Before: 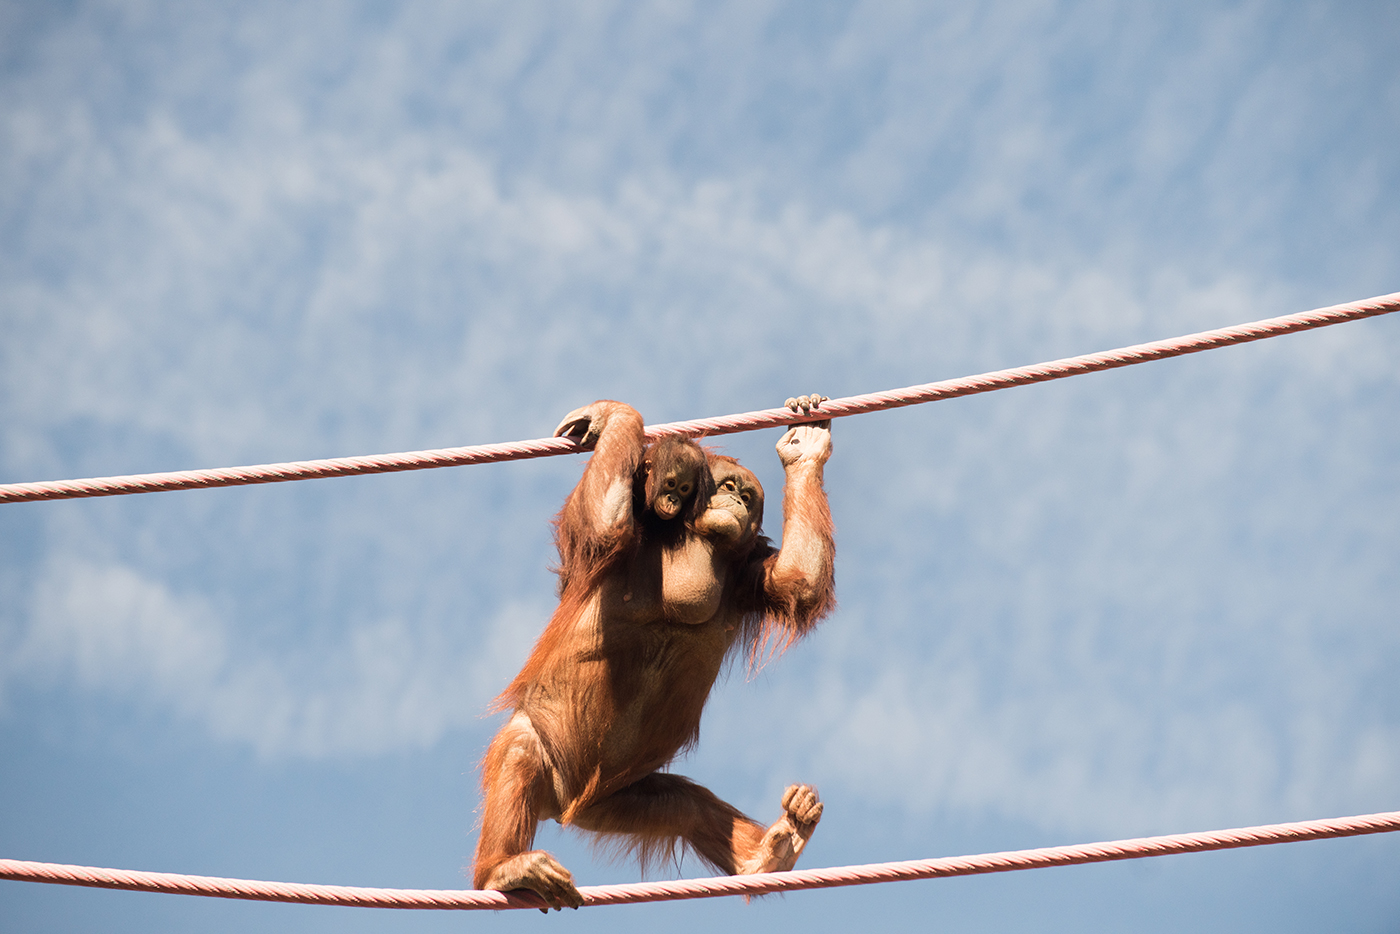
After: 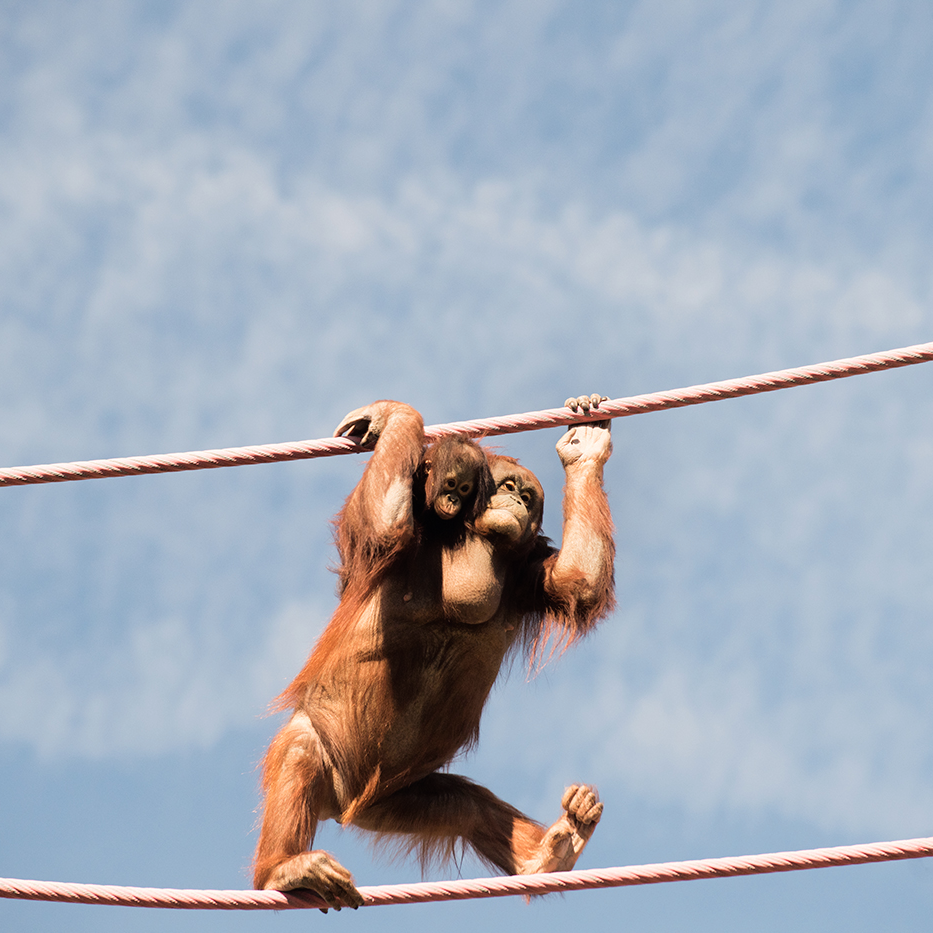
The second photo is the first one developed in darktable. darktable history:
rgb curve: curves: ch0 [(0, 0) (0.136, 0.078) (0.262, 0.245) (0.414, 0.42) (1, 1)], compensate middle gray true, preserve colors basic power
crop and rotate: left 15.754%, right 17.579%
